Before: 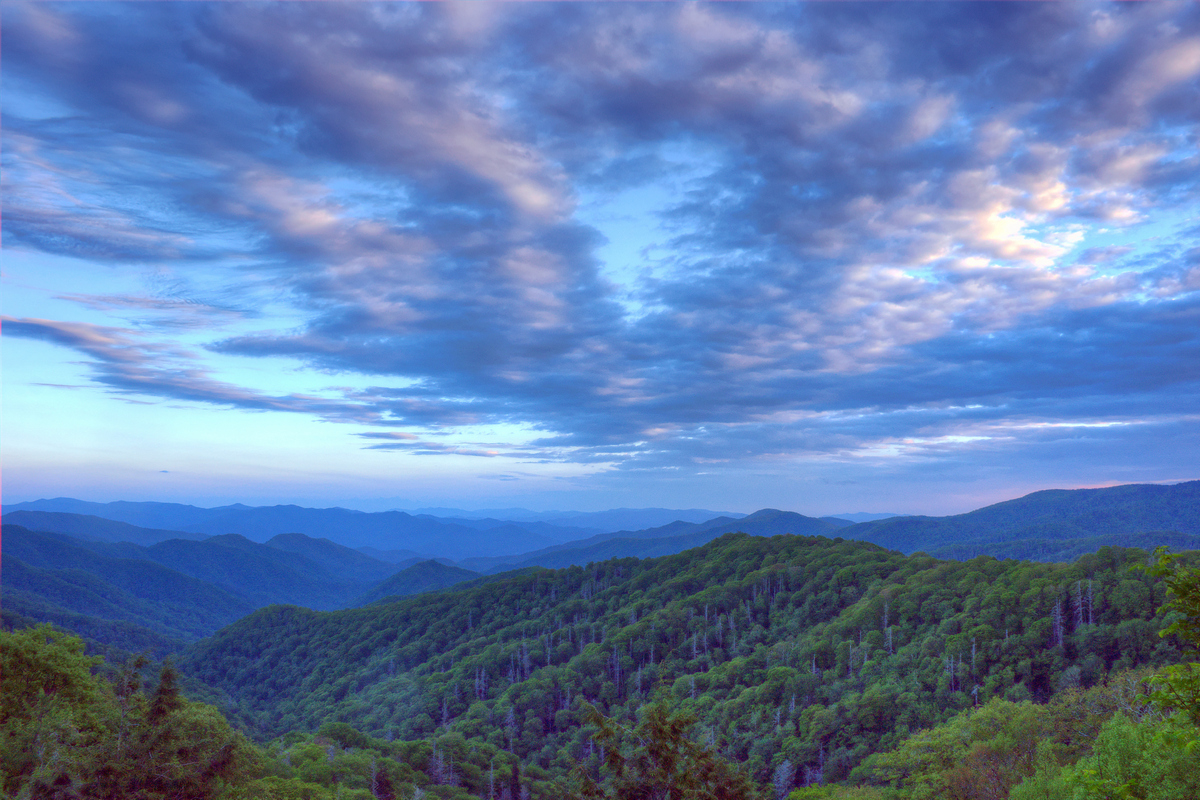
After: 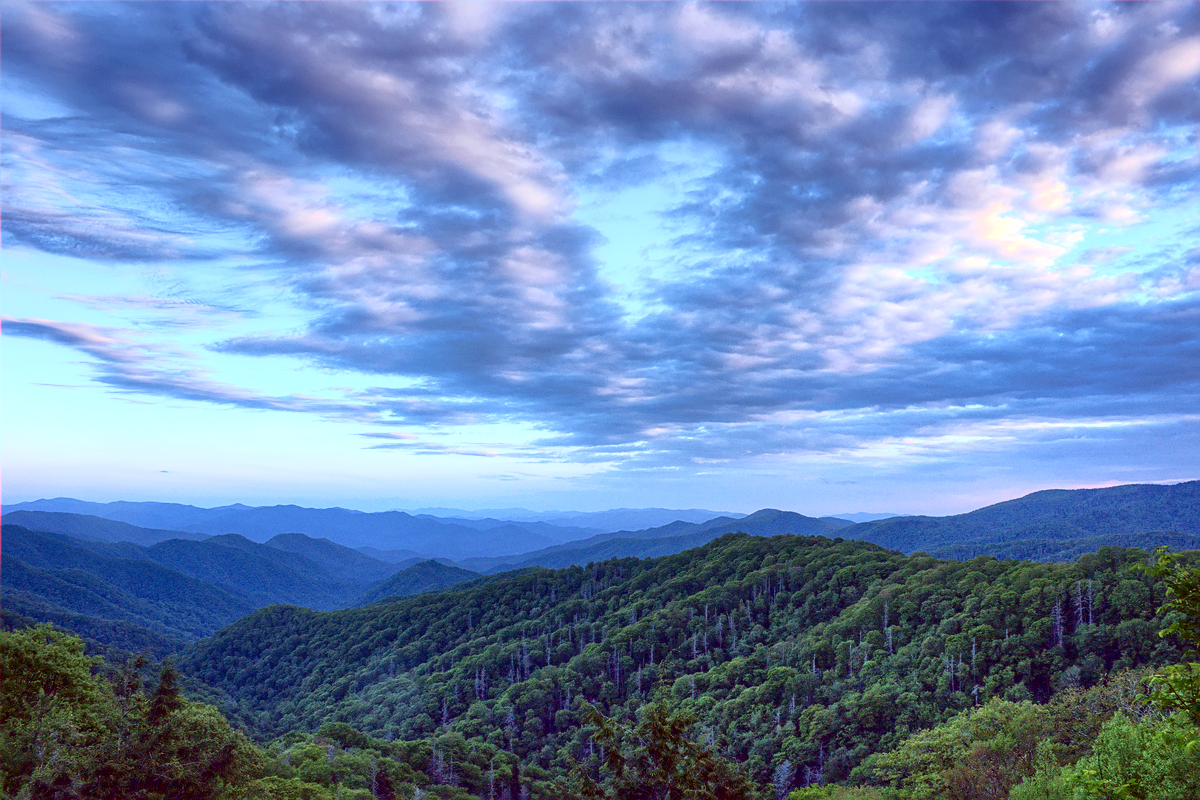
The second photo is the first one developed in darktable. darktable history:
sharpen: on, module defaults
tone curve: curves: ch0 [(0.016, 0.011) (0.084, 0.026) (0.469, 0.508) (0.721, 0.862) (1, 1)], color space Lab, independent channels, preserve colors none
